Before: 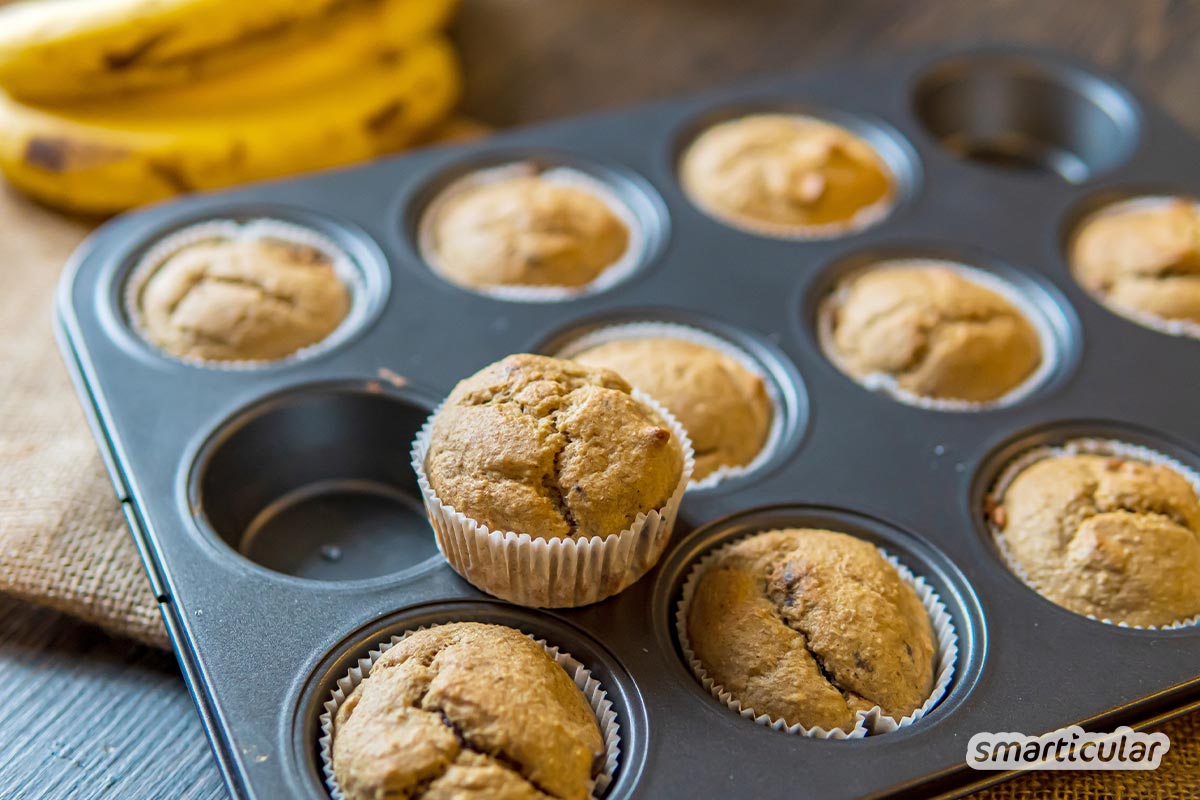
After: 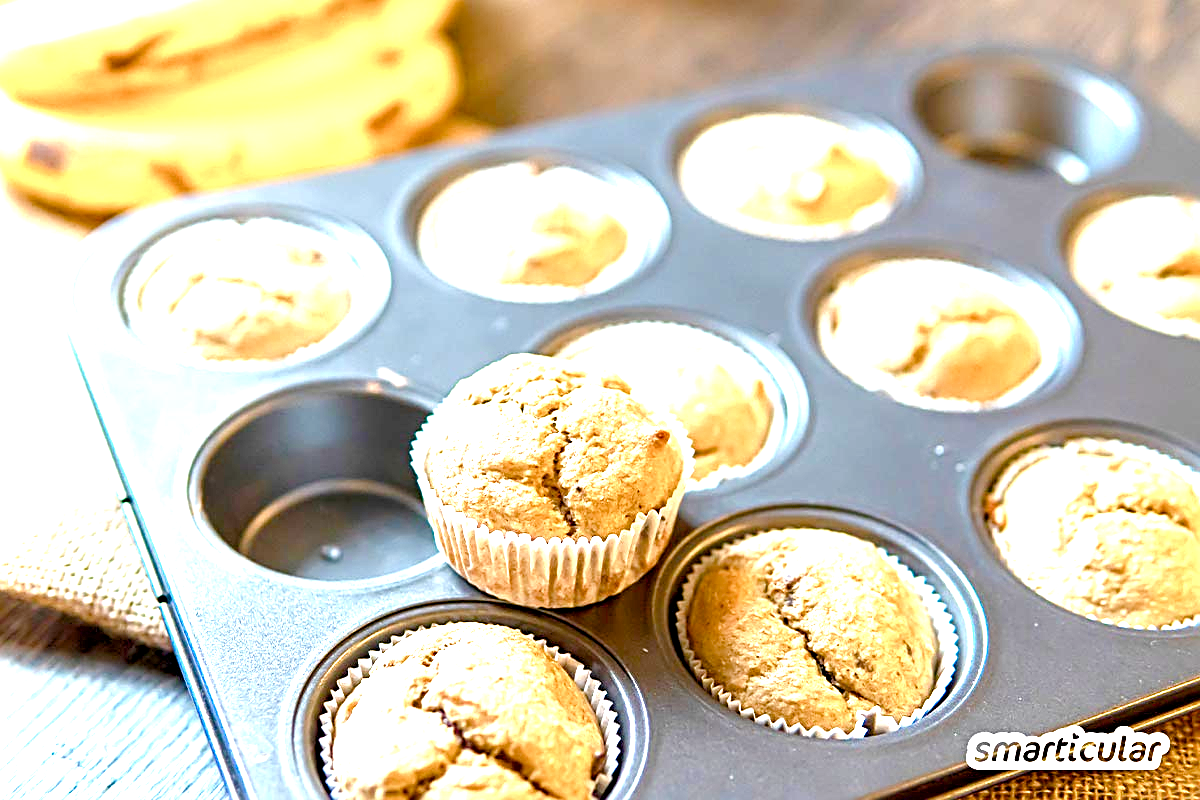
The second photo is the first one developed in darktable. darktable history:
sharpen: radius 2.767
color balance rgb: perceptual saturation grading › global saturation 20%, perceptual saturation grading › highlights -50%, perceptual saturation grading › shadows 30%, perceptual brilliance grading › global brilliance 10%, perceptual brilliance grading › shadows 15%
exposure: black level correction 0.001, exposure 1.822 EV, compensate exposure bias true, compensate highlight preservation false
